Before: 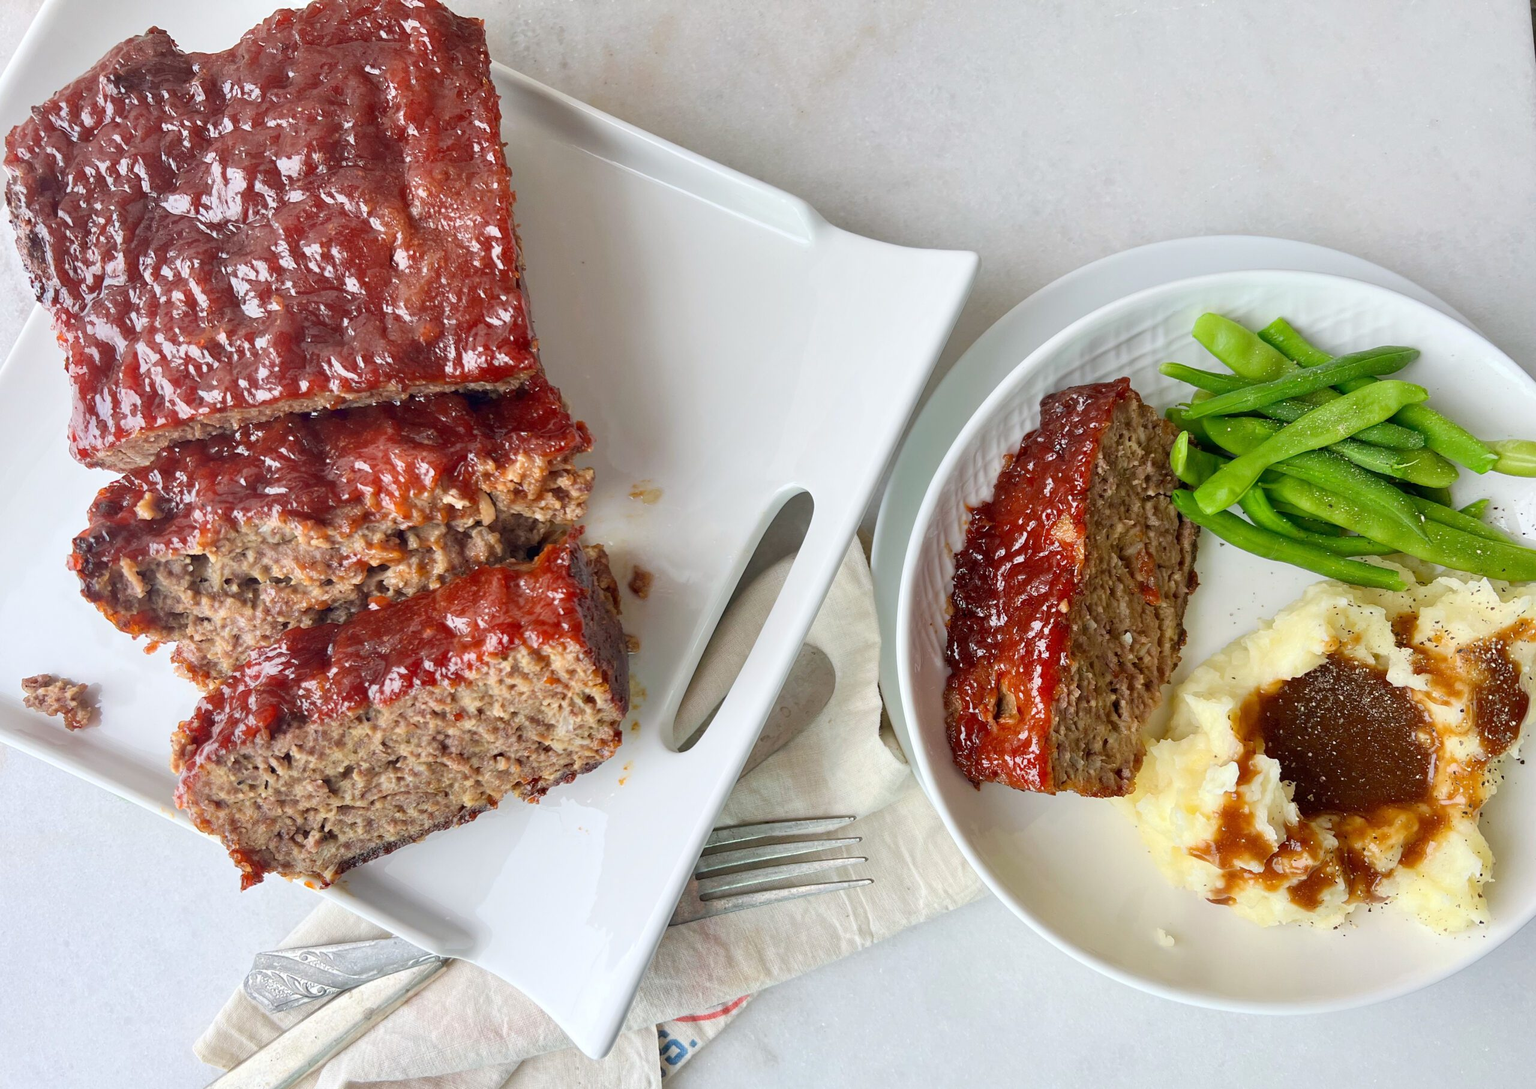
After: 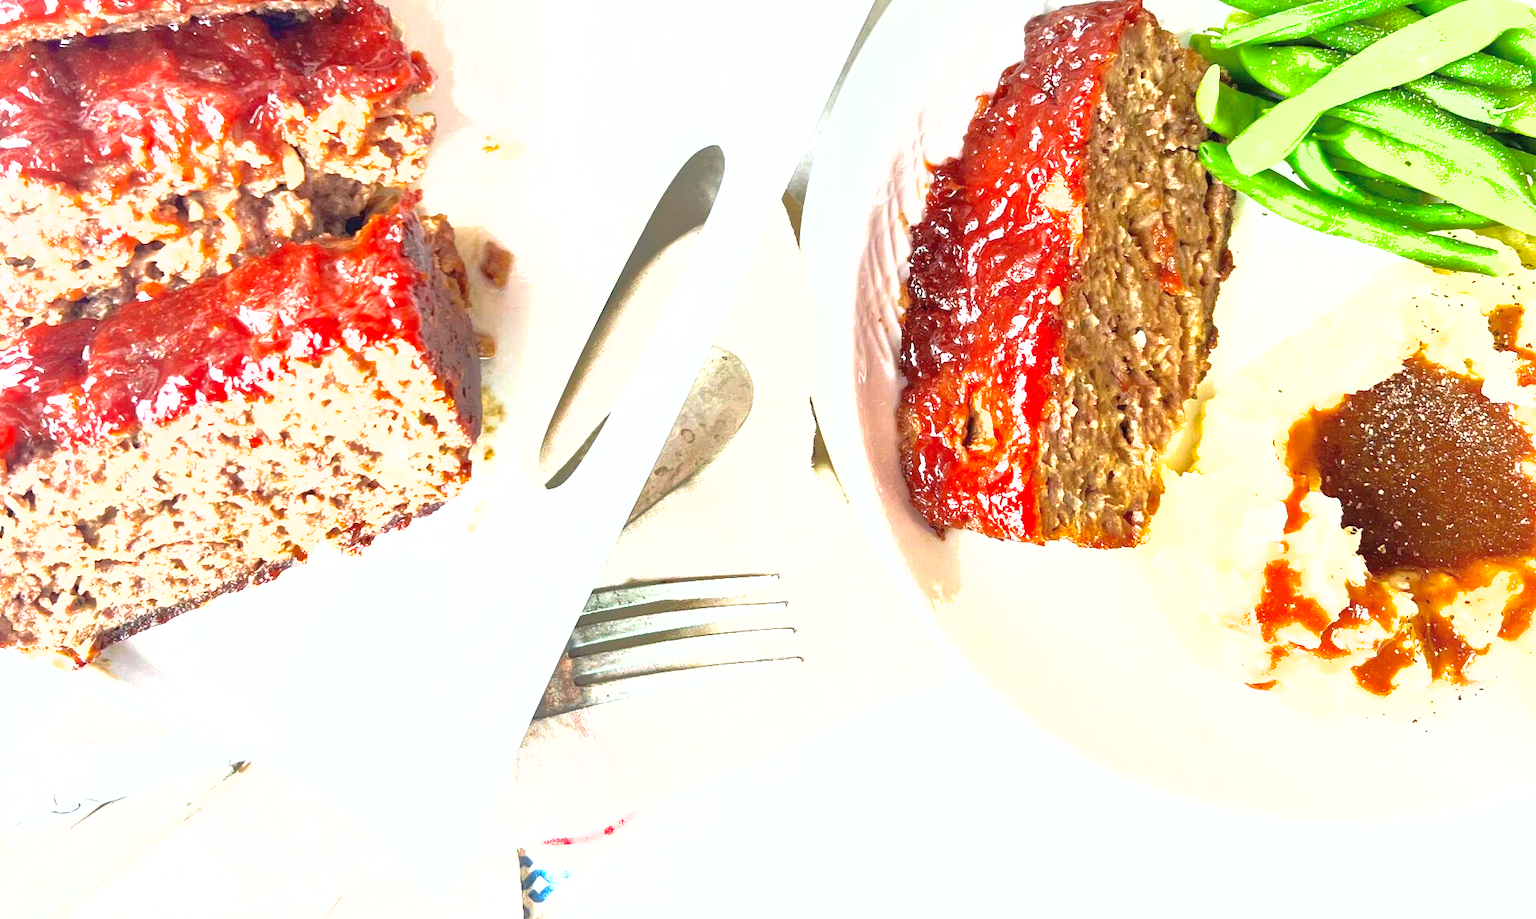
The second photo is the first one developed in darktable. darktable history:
exposure: black level correction 0, exposure 2.138 EV, compensate exposure bias true, compensate highlight preservation false
crop and rotate: left 17.299%, top 35.115%, right 7.015%, bottom 1.024%
shadows and highlights: shadows 30
